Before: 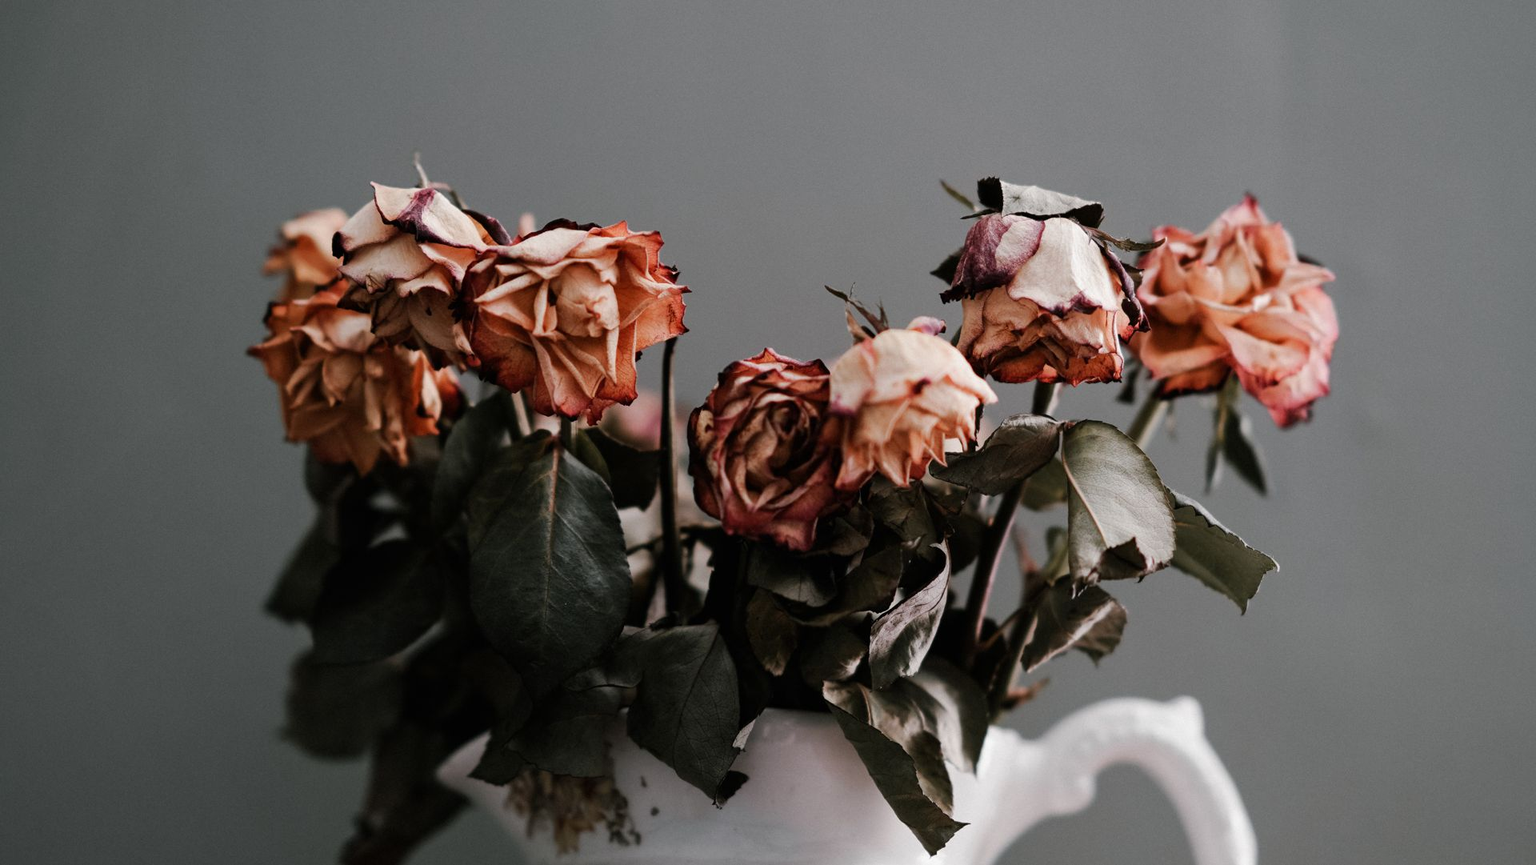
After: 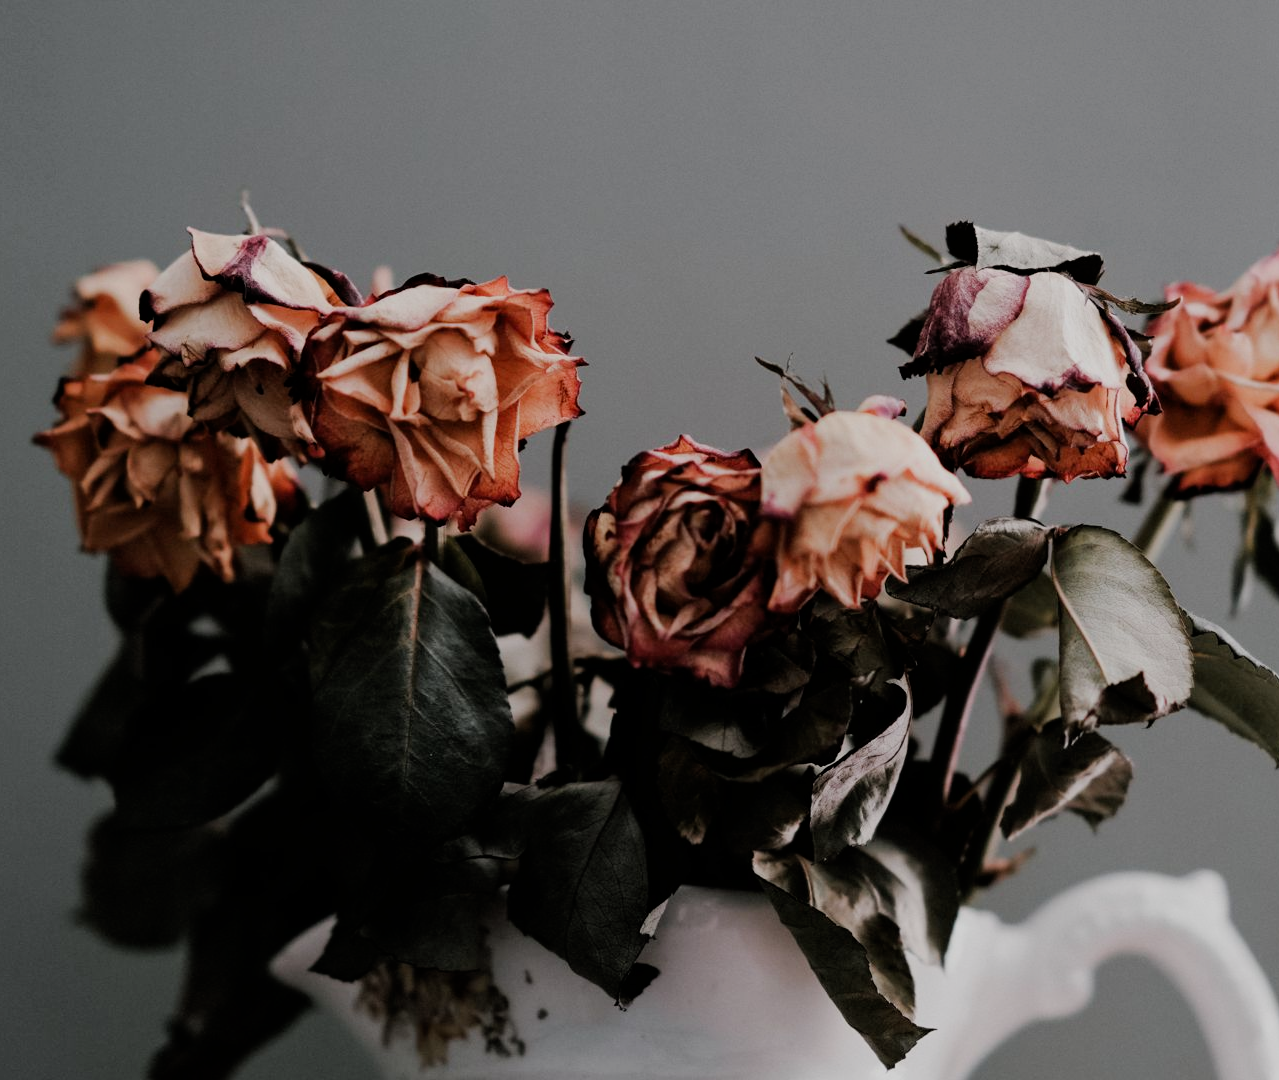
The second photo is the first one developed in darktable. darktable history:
filmic rgb: black relative exposure -7.65 EV, white relative exposure 4.56 EV, hardness 3.61
crop and rotate: left 14.389%, right 18.98%
